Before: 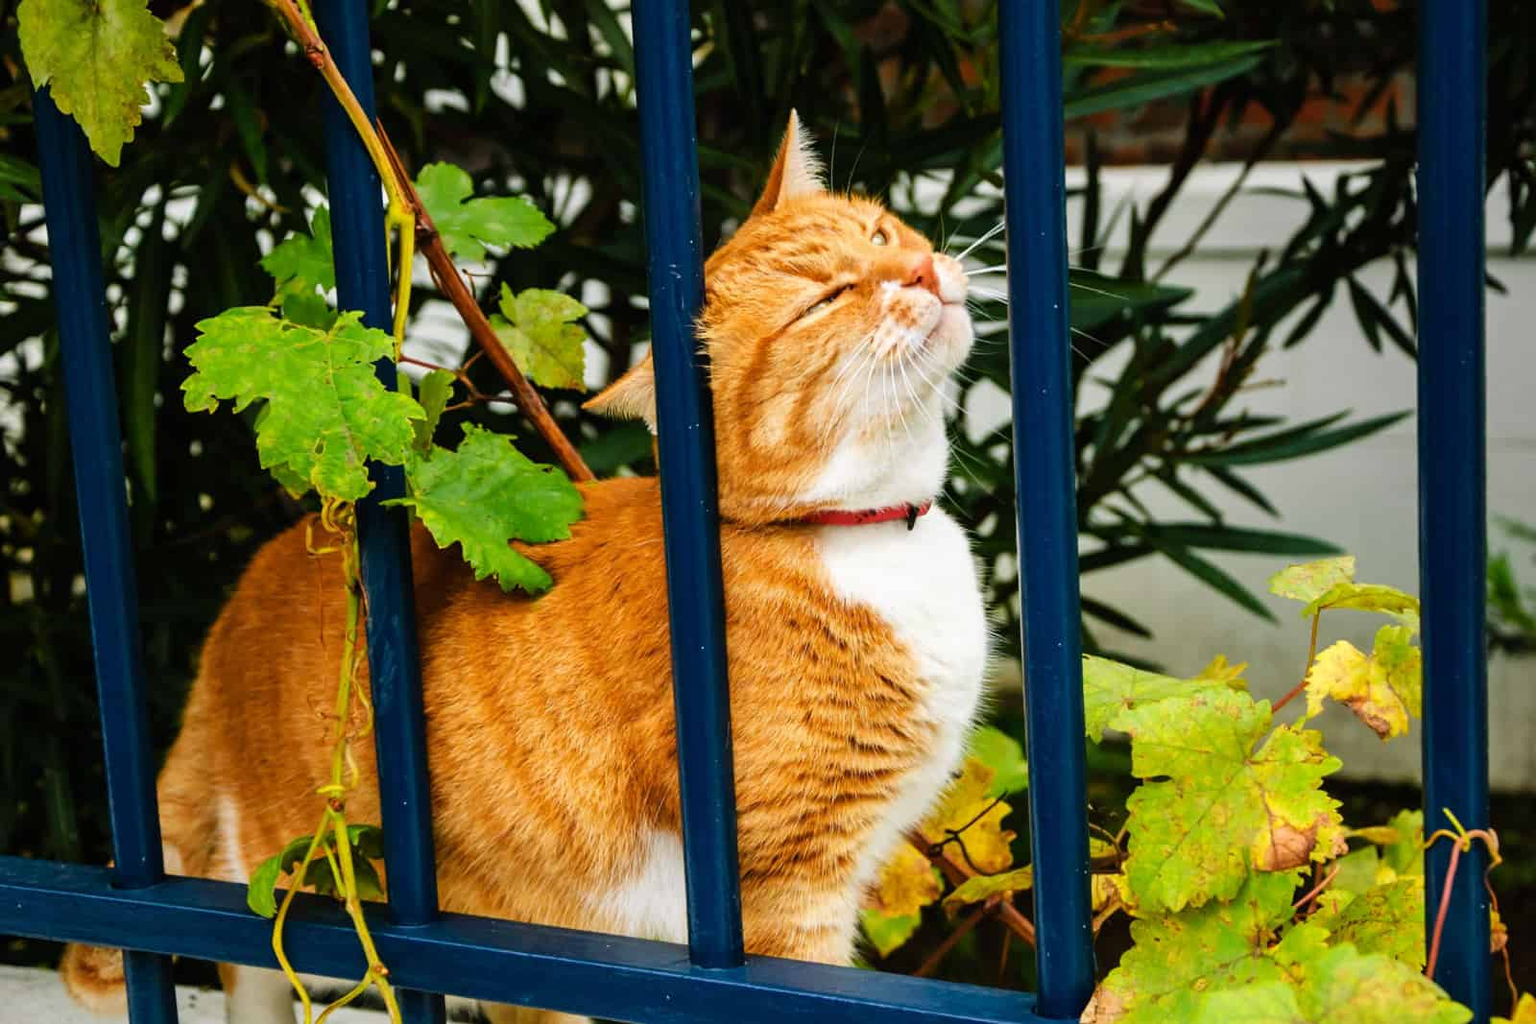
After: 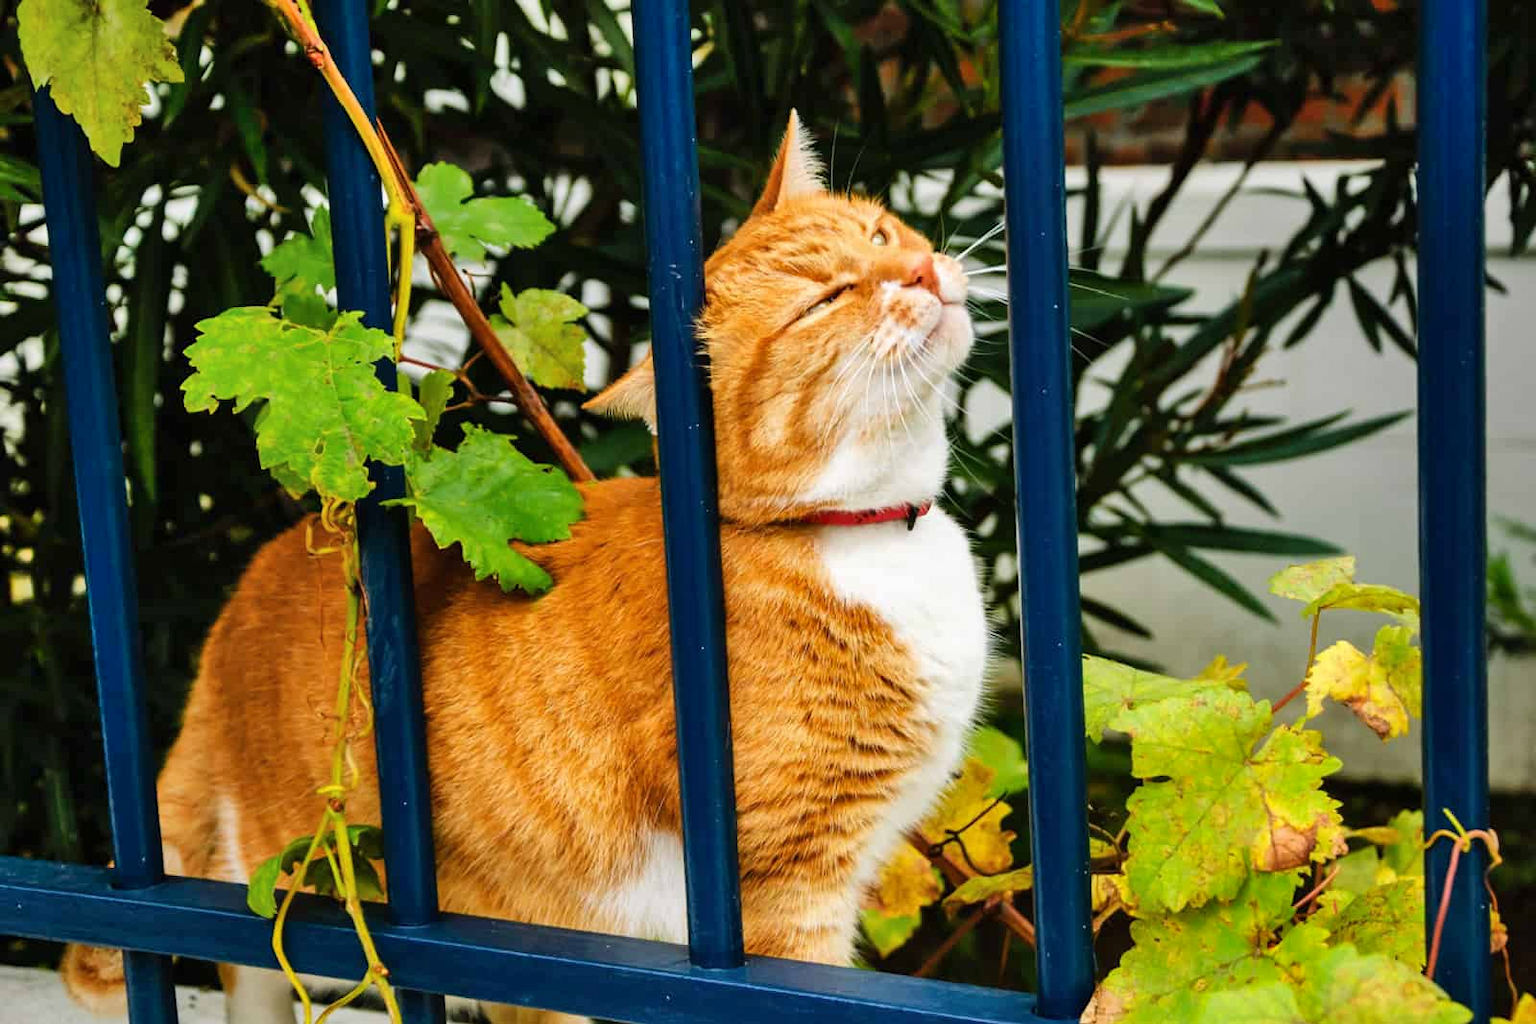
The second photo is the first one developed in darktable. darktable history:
levels: white 99.88%, levels [0, 0.498, 1]
shadows and highlights: highlights color adjustment 52.74%, low approximation 0.01, soften with gaussian
